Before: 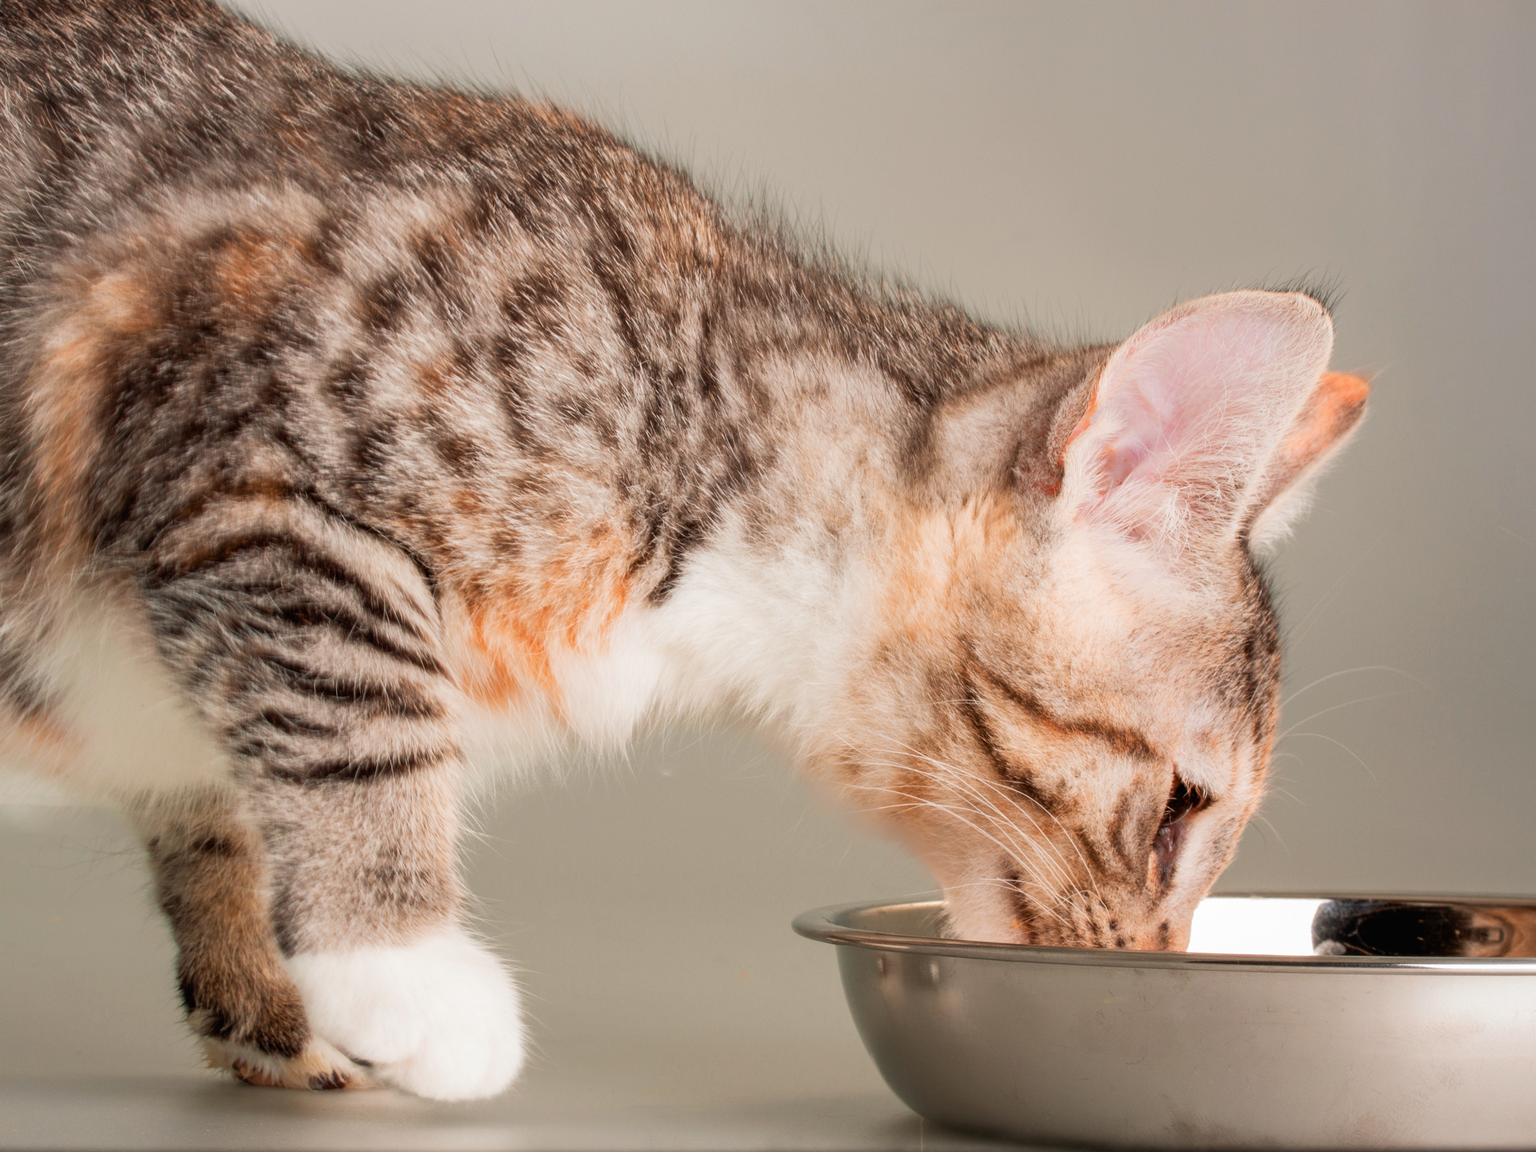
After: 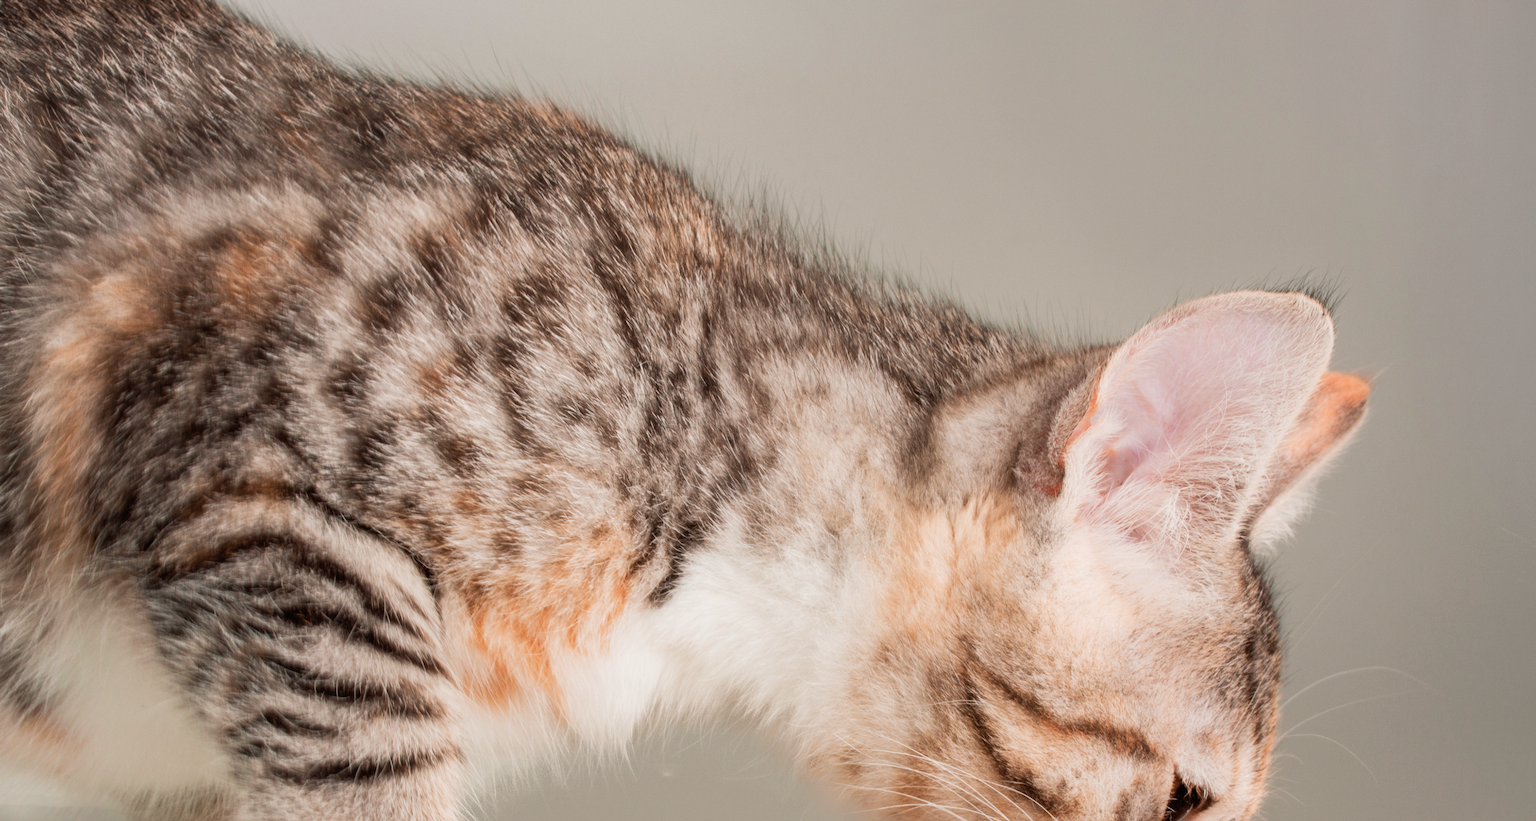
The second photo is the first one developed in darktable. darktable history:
crop: right 0%, bottom 28.652%
contrast brightness saturation: saturation -0.16
